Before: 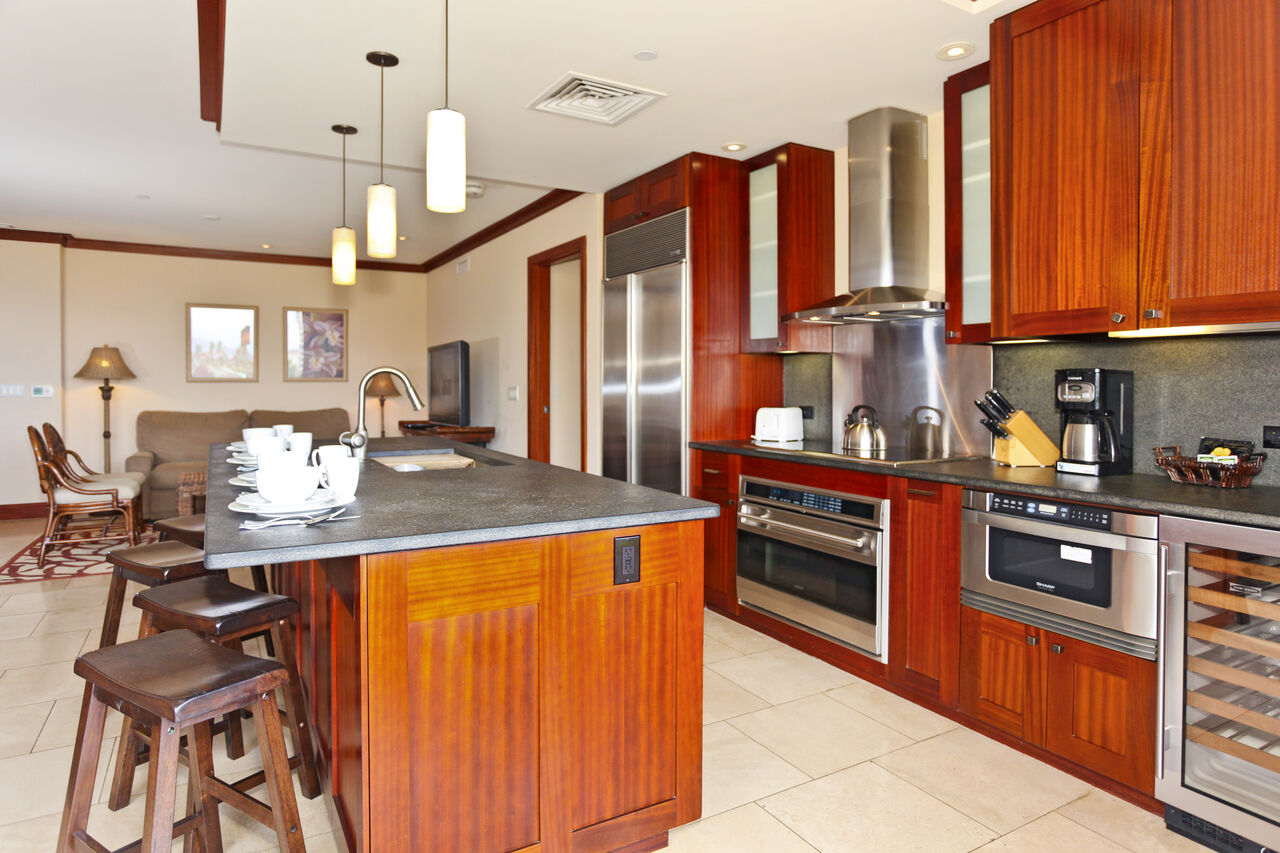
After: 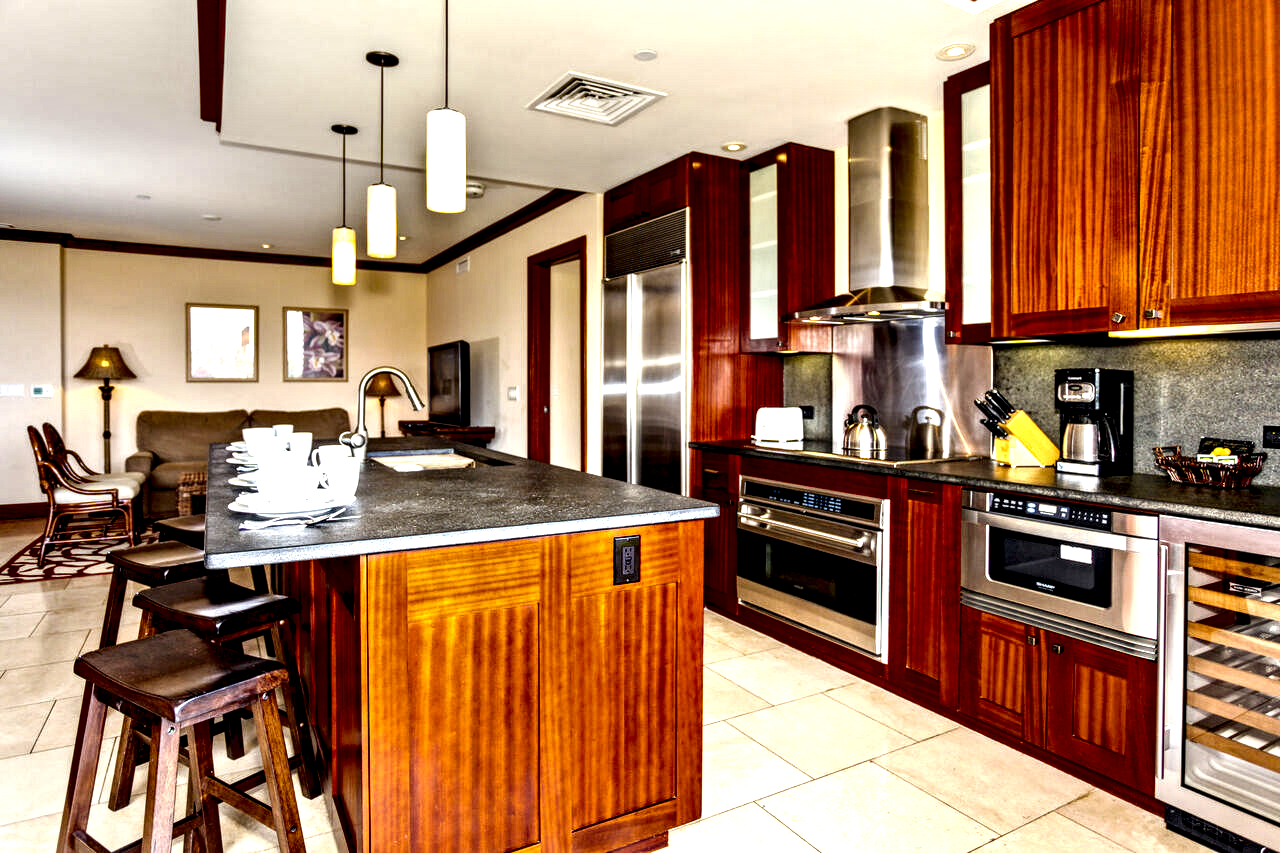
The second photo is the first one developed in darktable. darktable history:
local contrast: highlights 115%, shadows 42%, detail 293%
color balance rgb: linear chroma grading › global chroma 15%, perceptual saturation grading › global saturation 30%
